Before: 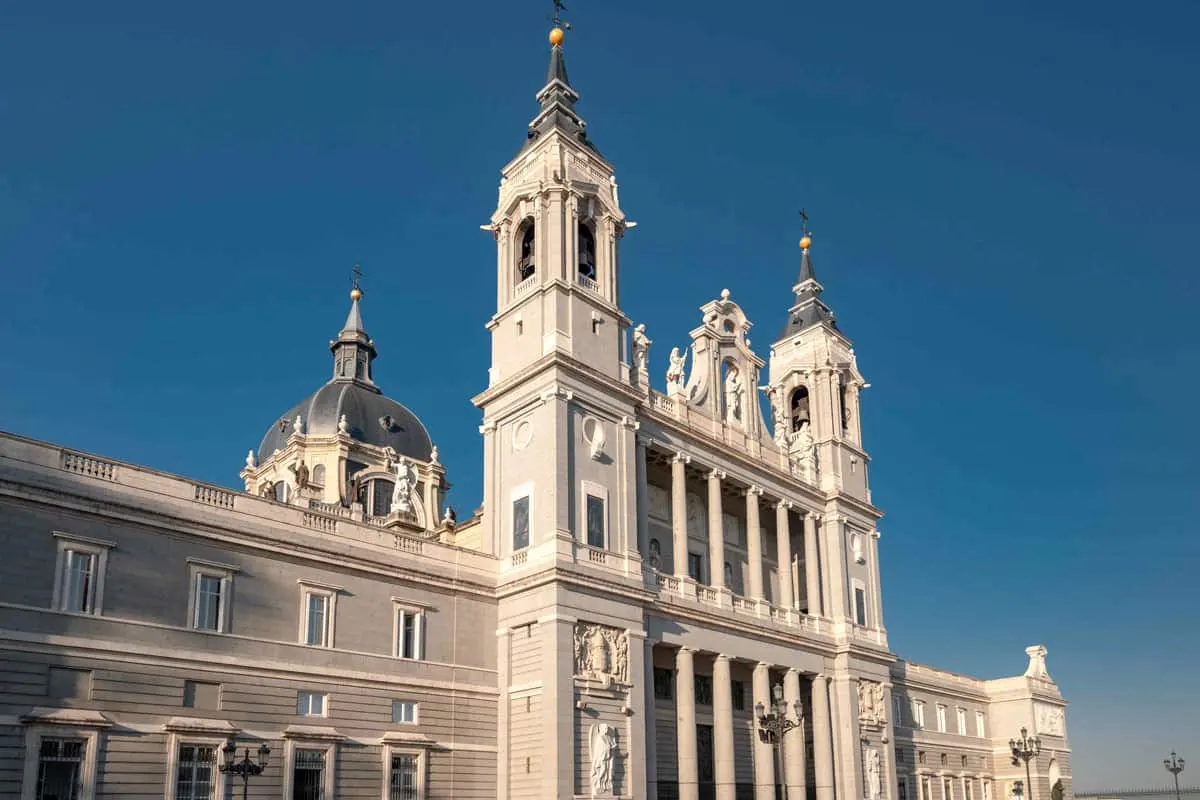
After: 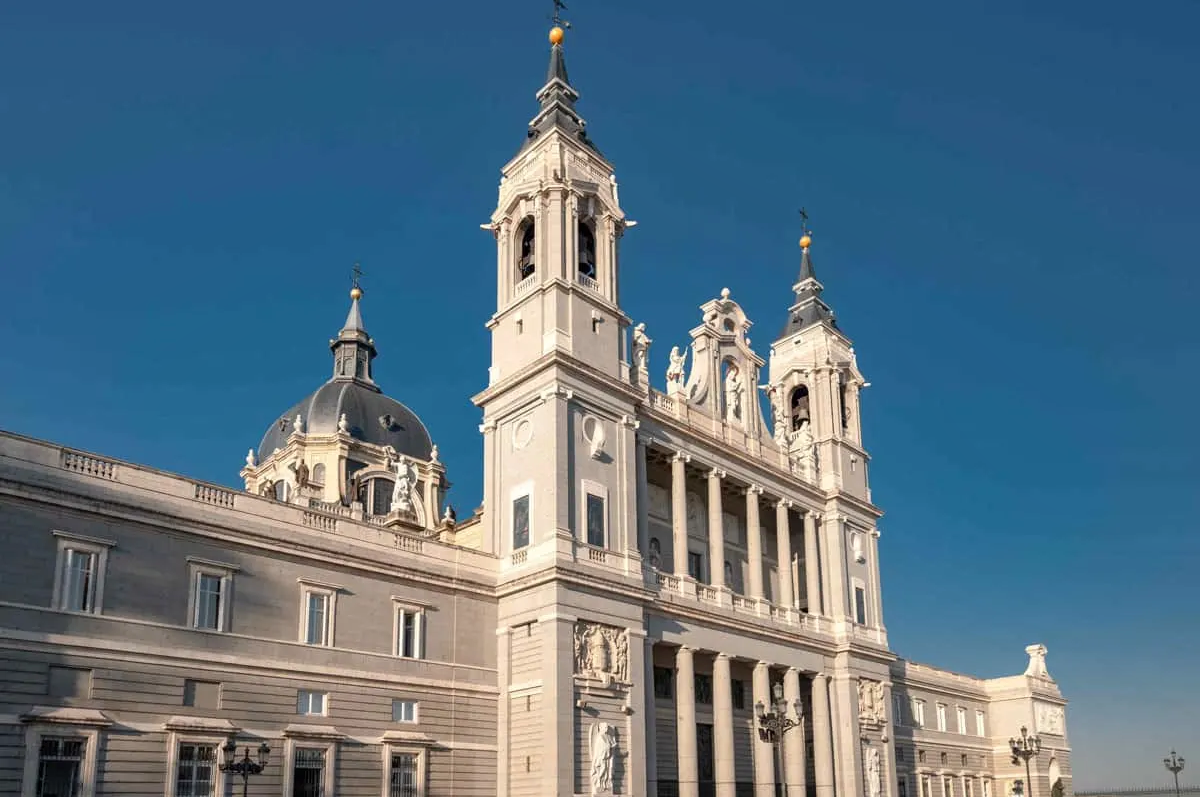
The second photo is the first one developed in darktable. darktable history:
shadows and highlights: shadows 32.8, highlights -46.97, compress 49.84%, soften with gaussian
crop: top 0.194%, bottom 0.107%
